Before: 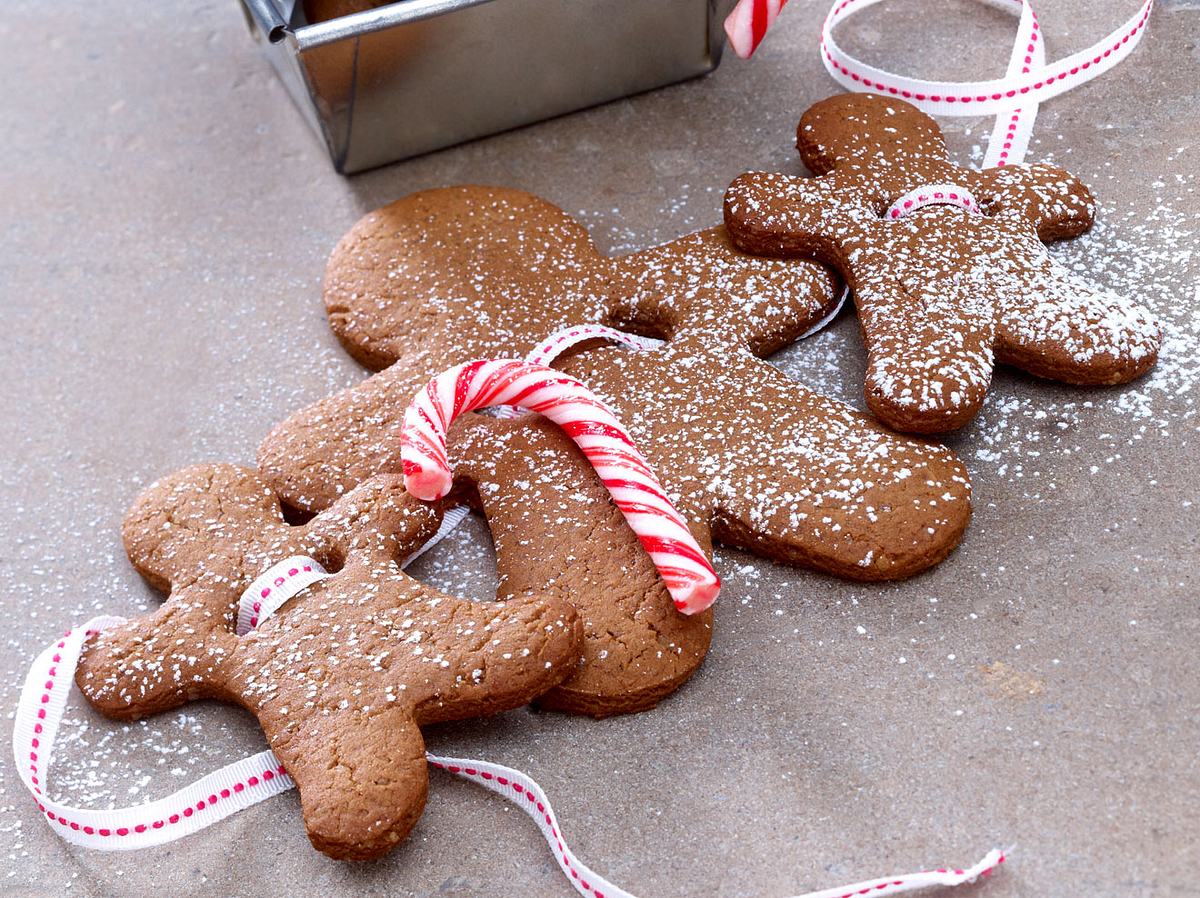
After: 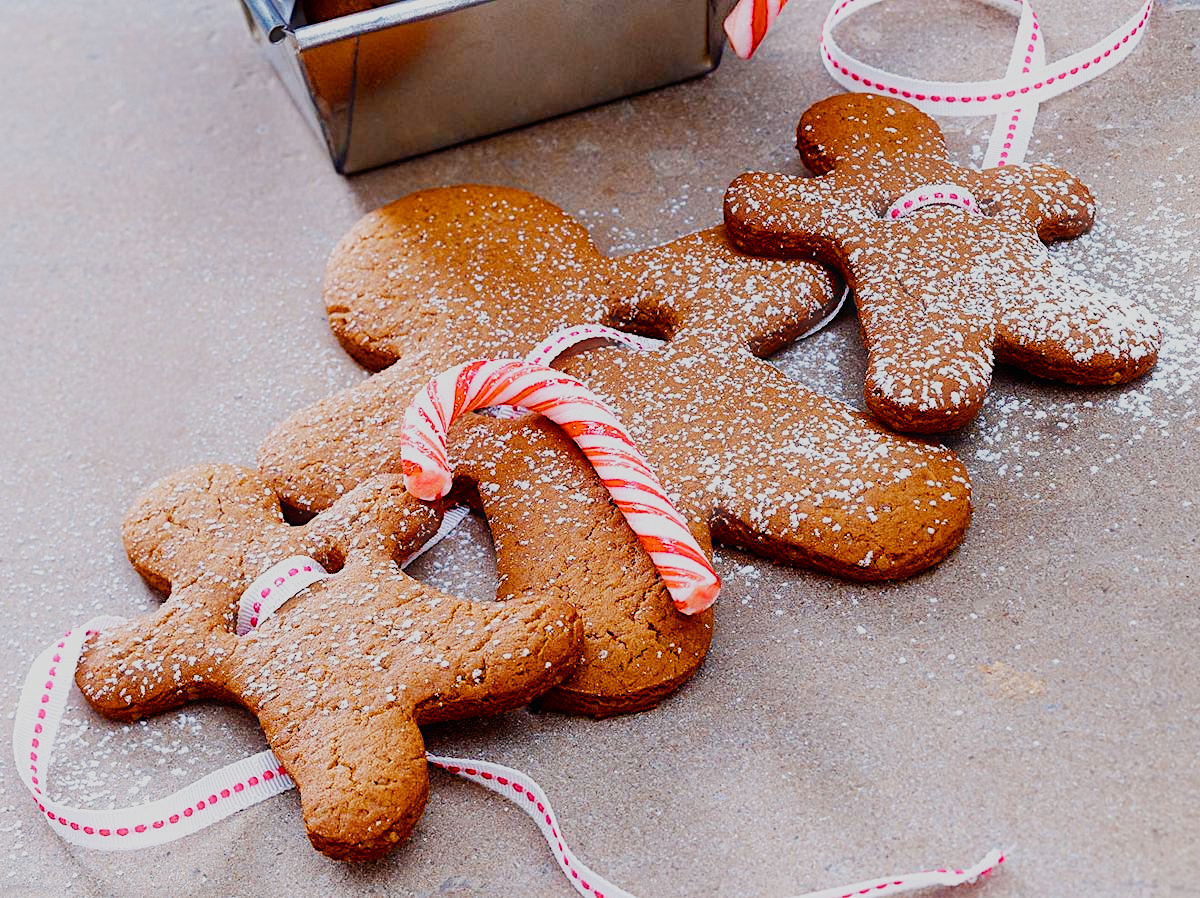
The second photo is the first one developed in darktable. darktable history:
sigmoid "smooth": skew -0.2, preserve hue 0%, red attenuation 0.1, red rotation 0.035, green attenuation 0.1, green rotation -0.017, blue attenuation 0.15, blue rotation -0.052, base primaries Rec2020
contrast equalizer "soft": y [[0.5, 0.488, 0.462, 0.461, 0.491, 0.5], [0.5 ×6], [0.5 ×6], [0 ×6], [0 ×6]]
color balance rgb: perceptual saturation grading › global saturation 20%, perceptual saturation grading › highlights -25%, perceptual saturation grading › shadows 25%, global vibrance 50%
color balance rgb "medium contrast": perceptual brilliance grading › highlights 20%, perceptual brilliance grading › mid-tones 10%, perceptual brilliance grading › shadows -20%
color equalizer "cinematic": saturation › orange 1.11, saturation › yellow 1.11, saturation › cyan 1.11, saturation › blue 1.17, hue › red 6.83, hue › orange -14.63, hue › yellow -10.73, hue › blue -10.73, brightness › red 1.16, brightness › orange 1.24, brightness › yellow 1.11, brightness › green 0.86, brightness › blue 0.801, brightness › lavender 1.04, brightness › magenta 0.983 | blend: blend mode normal, opacity 50%; mask: uniform (no mask)
diffuse or sharpen "sharpen demosaicing: AA filter": edge sensitivity 1, 1st order anisotropy 100%, 2nd order anisotropy 100%, 3rd order anisotropy 100%, 4th order anisotropy 100%, 1st order speed -25%, 2nd order speed -25%, 3rd order speed -25%, 4th order speed -25%
diffuse or sharpen "diffusion": radius span 100, 1st order speed 50%, 2nd order speed 50%, 3rd order speed 50%, 4th order speed 50% | blend: blend mode normal, opacity 10%; mask: uniform (no mask)
haze removal: strength -0.1, adaptive false
exposure "magic lantern defaults": compensate highlight preservation false
